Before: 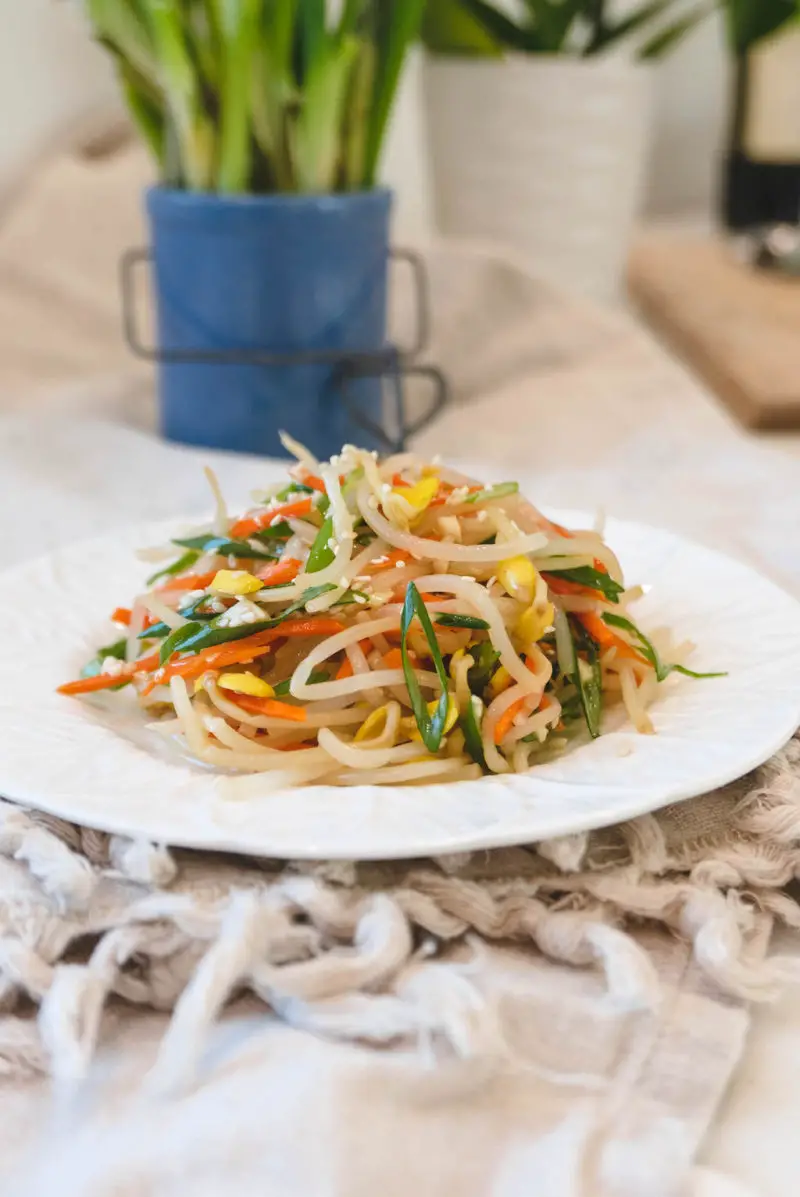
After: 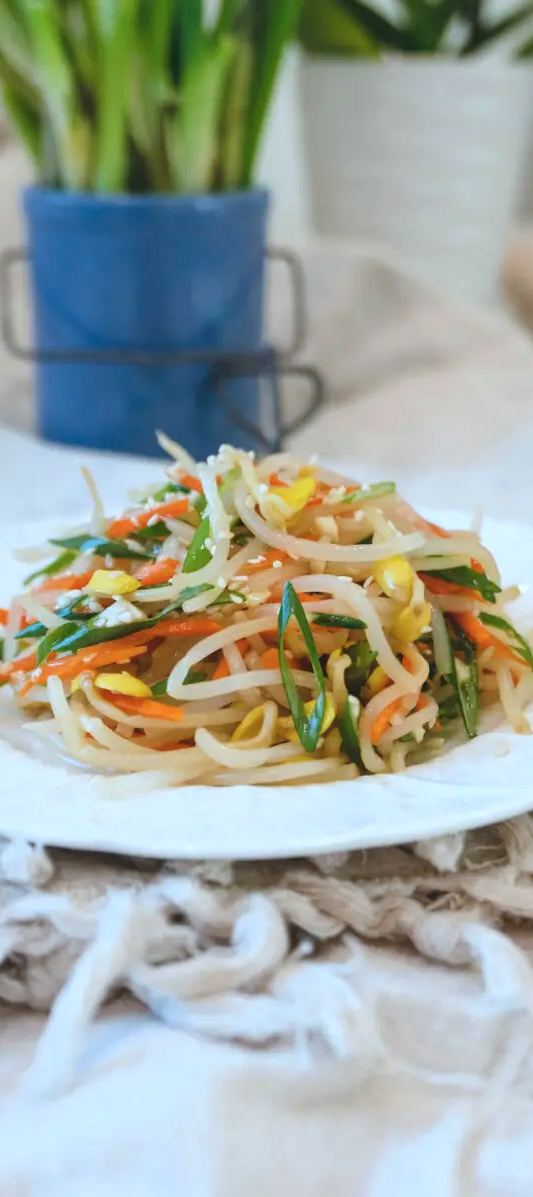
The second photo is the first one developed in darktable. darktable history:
crop and rotate: left 15.446%, right 17.836%
color calibration: illuminant Planckian (black body), x 0.375, y 0.373, temperature 4117 K
